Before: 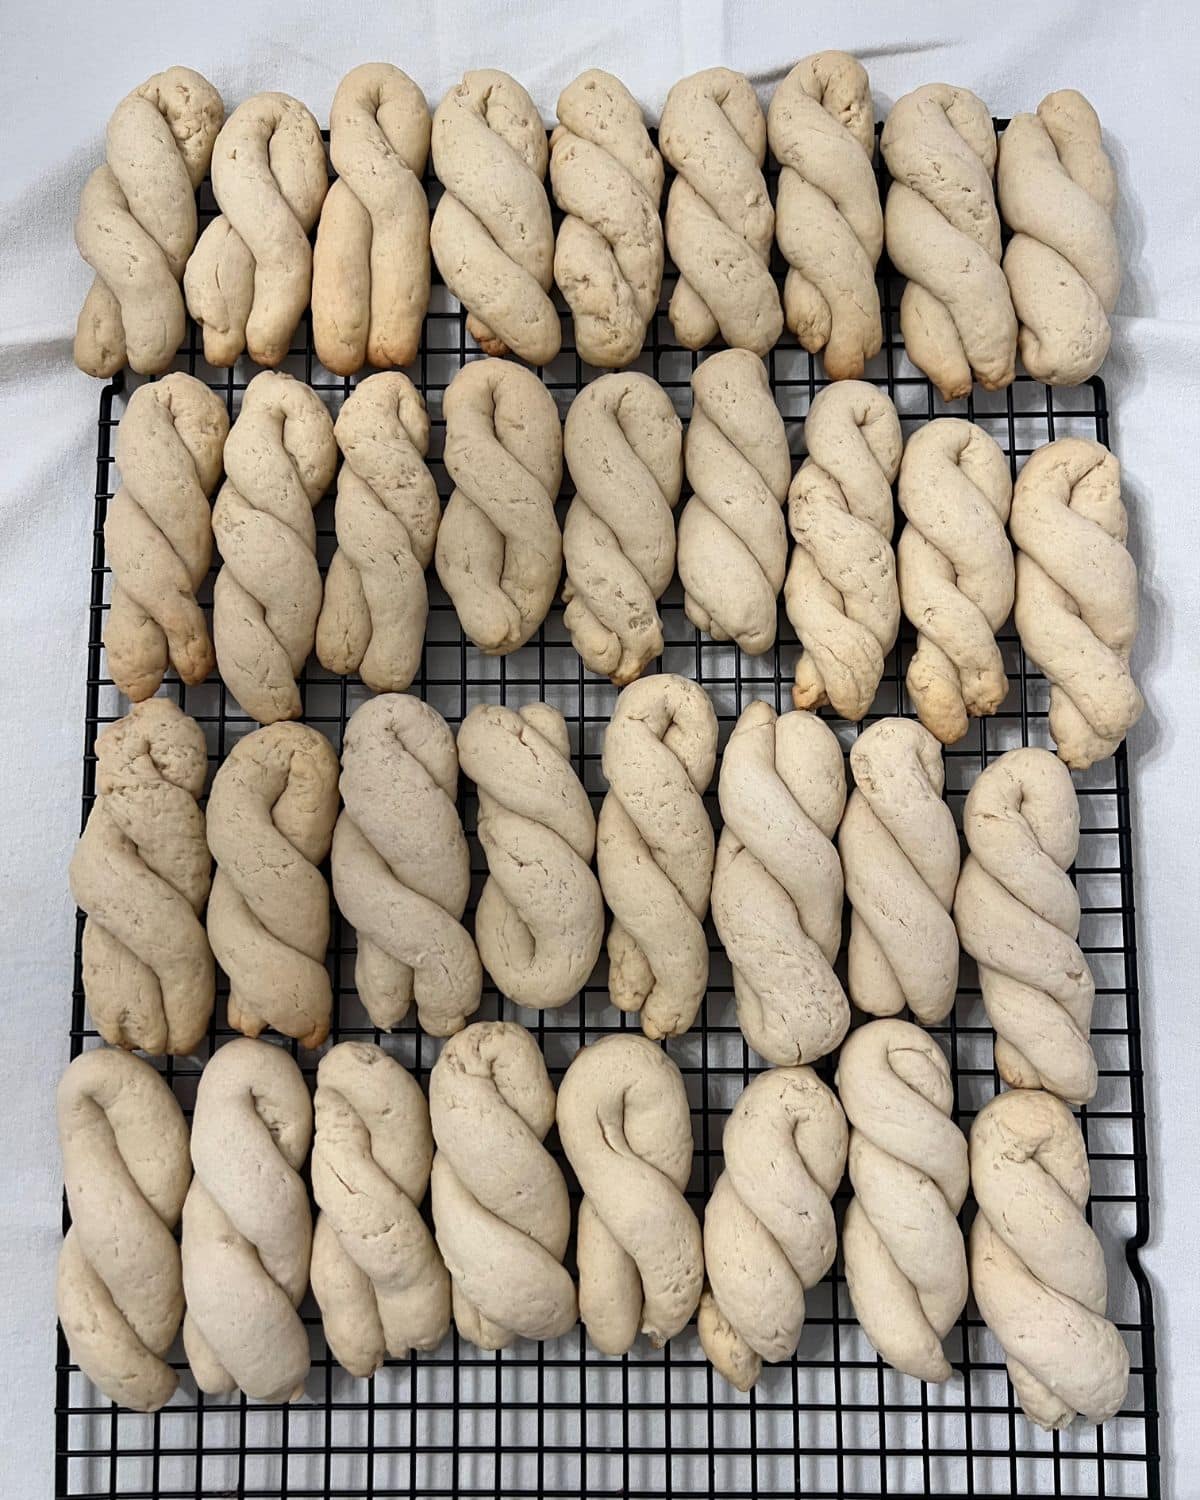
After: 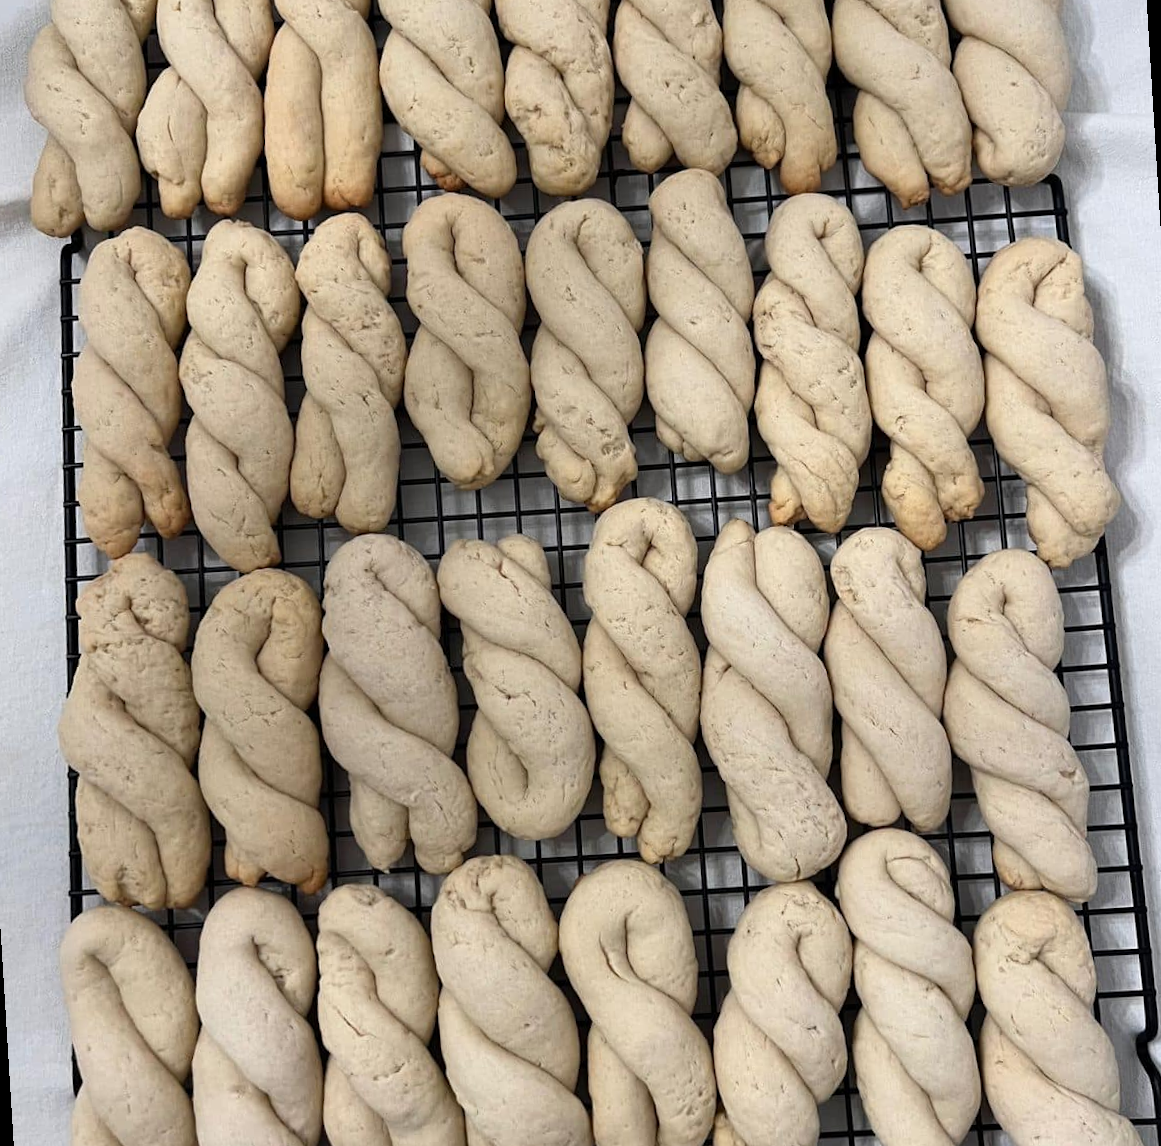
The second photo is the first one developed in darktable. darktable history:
crop: left 1.507%, top 6.147%, right 1.379%, bottom 6.637%
rotate and perspective: rotation -3.52°, crop left 0.036, crop right 0.964, crop top 0.081, crop bottom 0.919
